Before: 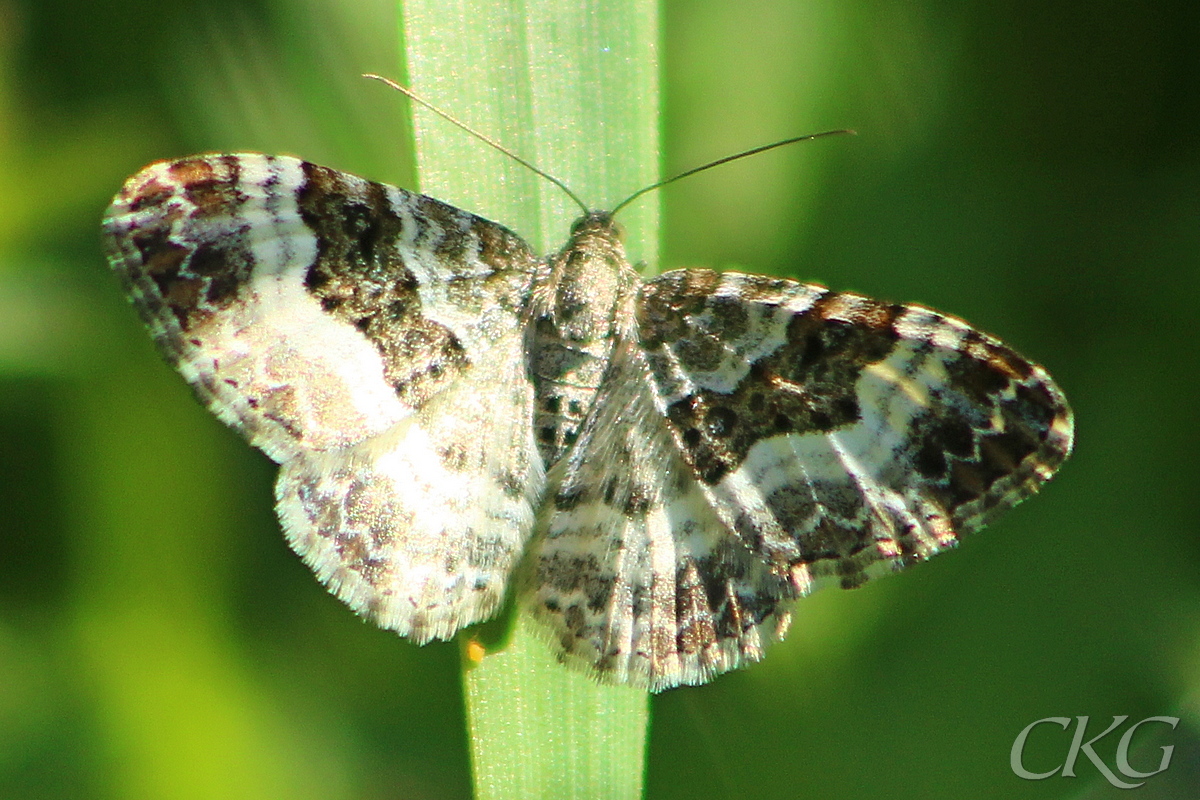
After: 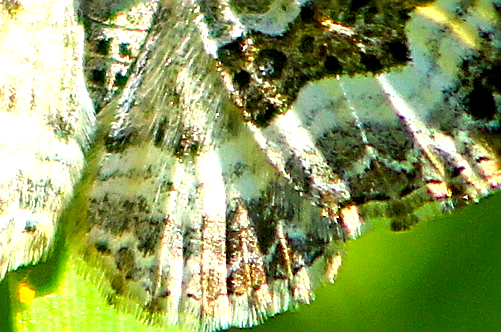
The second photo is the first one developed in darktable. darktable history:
crop: left 37.58%, top 44.839%, right 20.667%, bottom 13.595%
exposure: black level correction 0.009, compensate exposure bias true, compensate highlight preservation false
sharpen: radius 2.706, amount 0.663
color balance rgb: linear chroma grading › global chroma 32.89%, perceptual saturation grading › global saturation 0.71%, saturation formula JzAzBz (2021)
